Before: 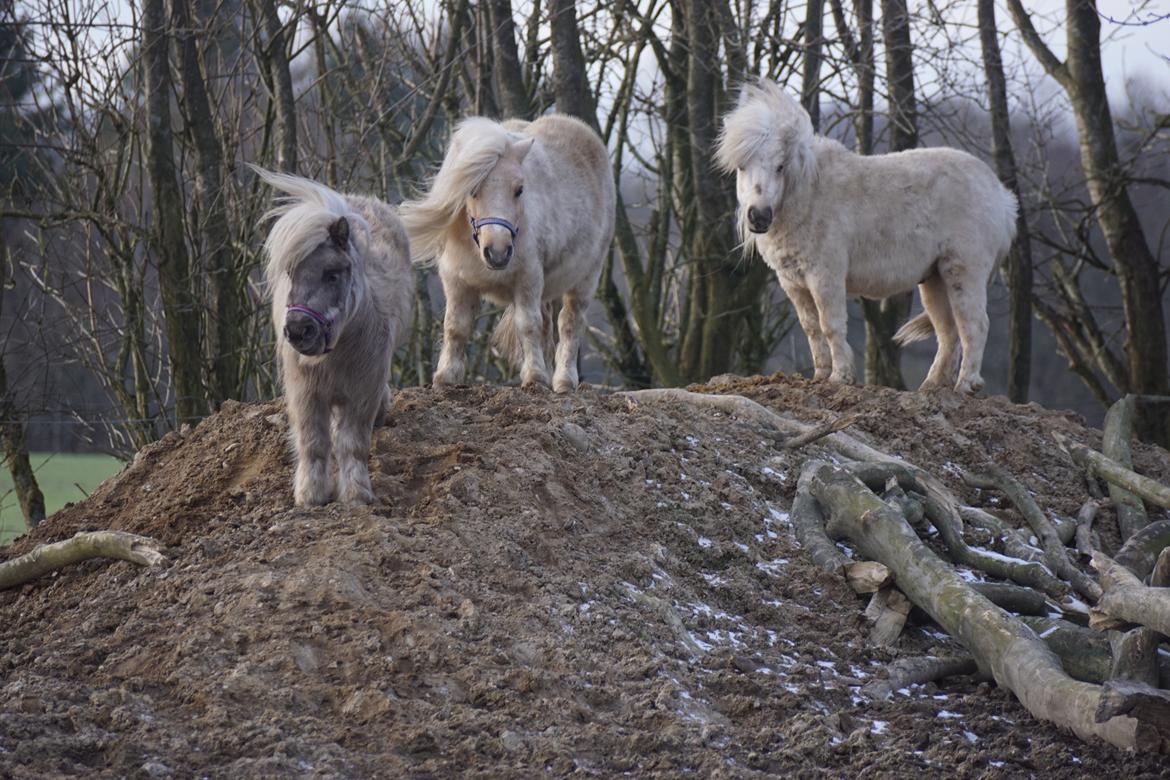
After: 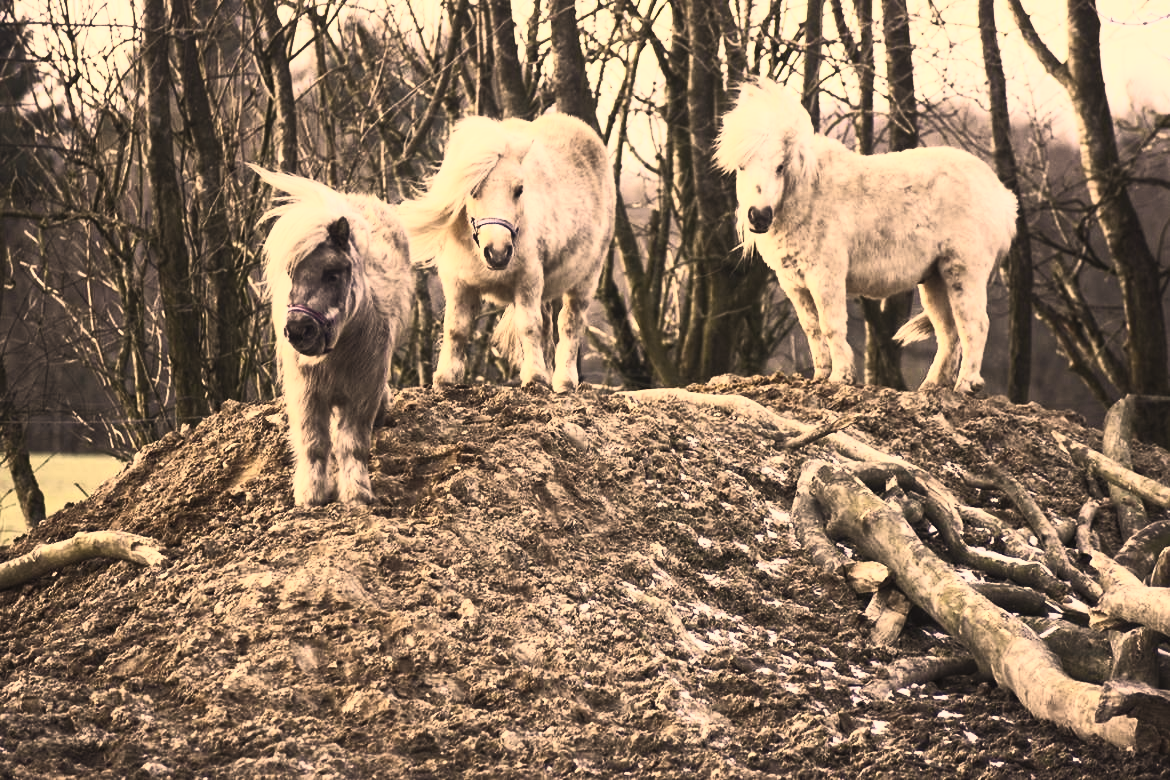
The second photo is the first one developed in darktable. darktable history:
local contrast: mode bilateral grid, contrast 20, coarseness 50, detail 120%, midtone range 0.2
contrast brightness saturation: contrast 0.57, brightness 0.57, saturation -0.34
tone equalizer: -8 EV -0.75 EV, -7 EV -0.7 EV, -6 EV -0.6 EV, -5 EV -0.4 EV, -3 EV 0.4 EV, -2 EV 0.6 EV, -1 EV 0.7 EV, +0 EV 0.75 EV, edges refinement/feathering 500, mask exposure compensation -1.57 EV, preserve details no
color correction: highlights a* 15, highlights b* 31.55
